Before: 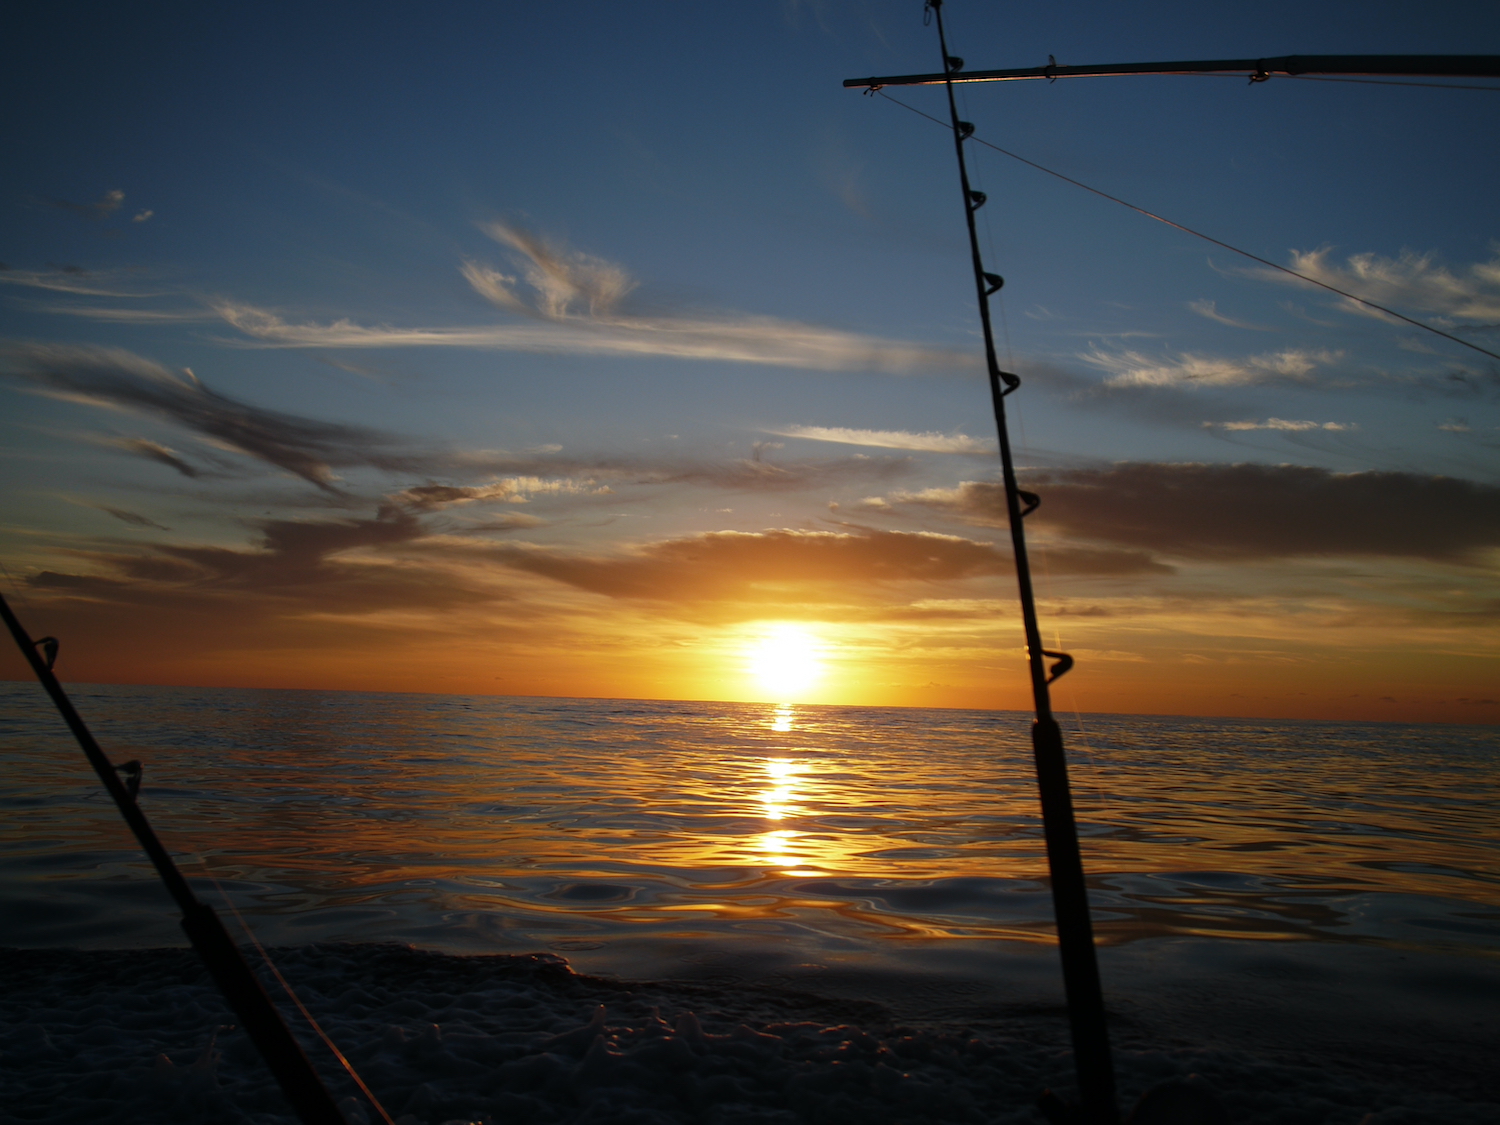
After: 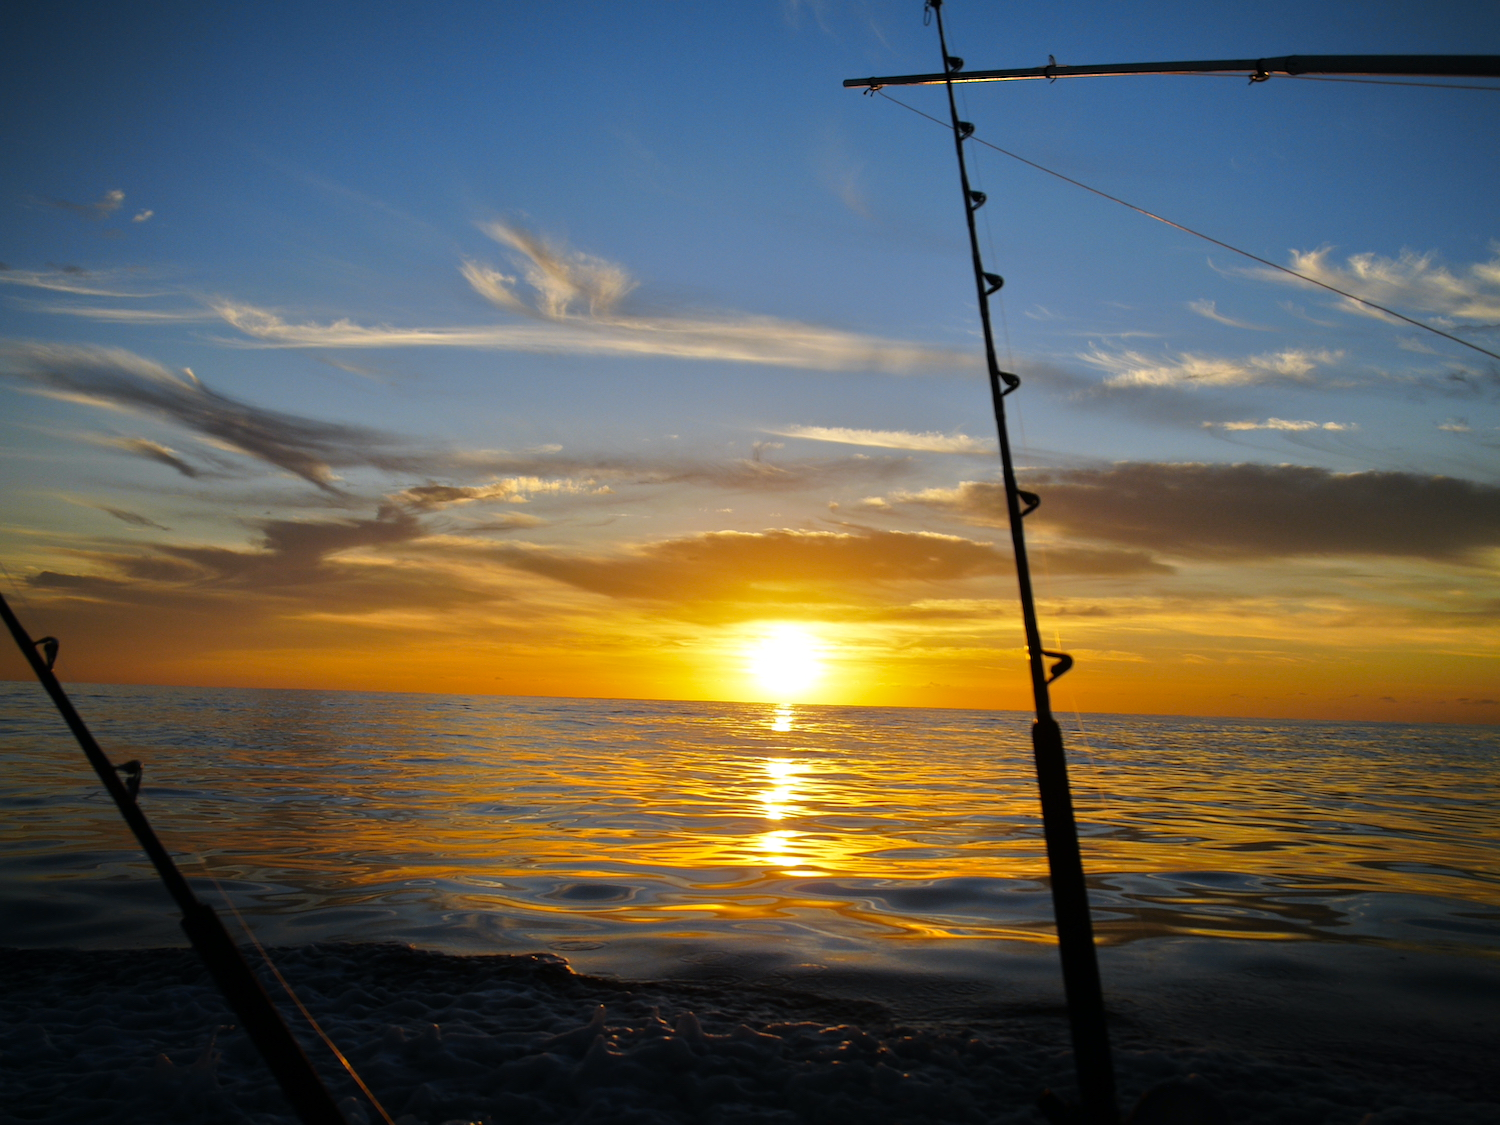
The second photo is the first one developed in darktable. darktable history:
tone equalizer: -7 EV 0.15 EV, -6 EV 0.6 EV, -5 EV 1.15 EV, -4 EV 1.33 EV, -3 EV 1.15 EV, -2 EV 0.6 EV, -1 EV 0.15 EV, mask exposure compensation -0.5 EV
color contrast: green-magenta contrast 0.85, blue-yellow contrast 1.25, unbound 0
